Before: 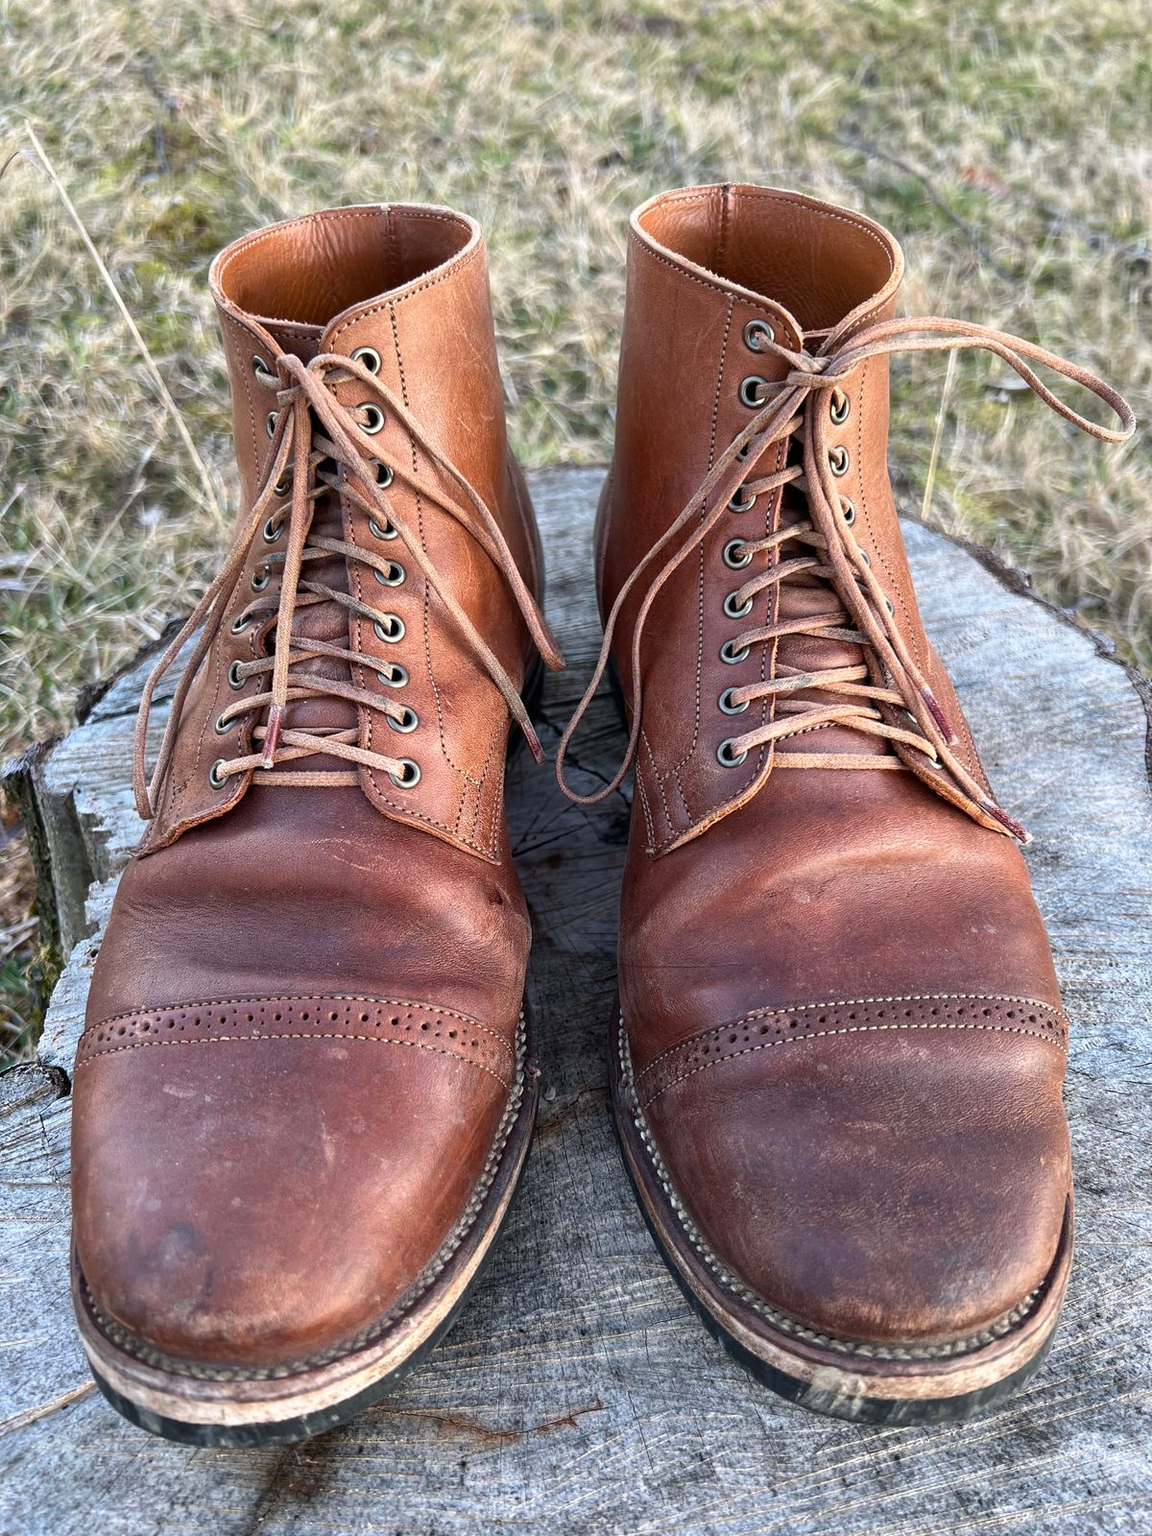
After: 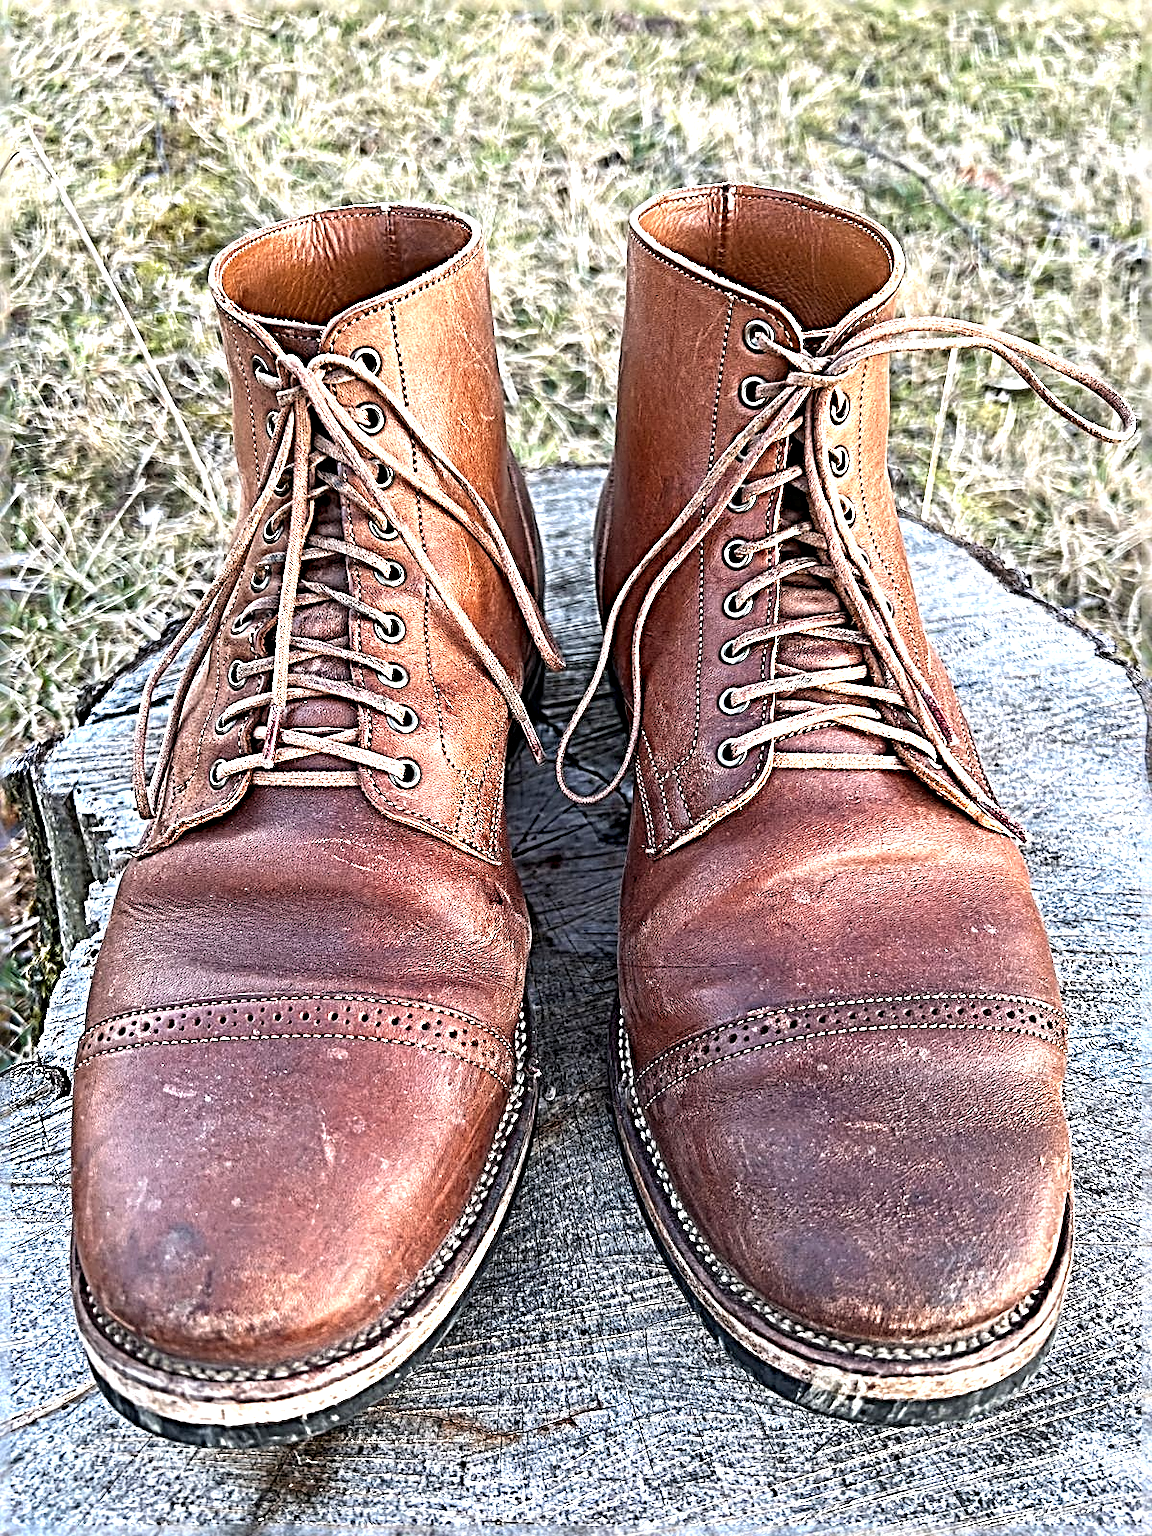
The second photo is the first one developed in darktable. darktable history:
sharpen: radius 4.007, amount 1.999
exposure: black level correction 0, exposure 0.694 EV, compensate highlight preservation false
